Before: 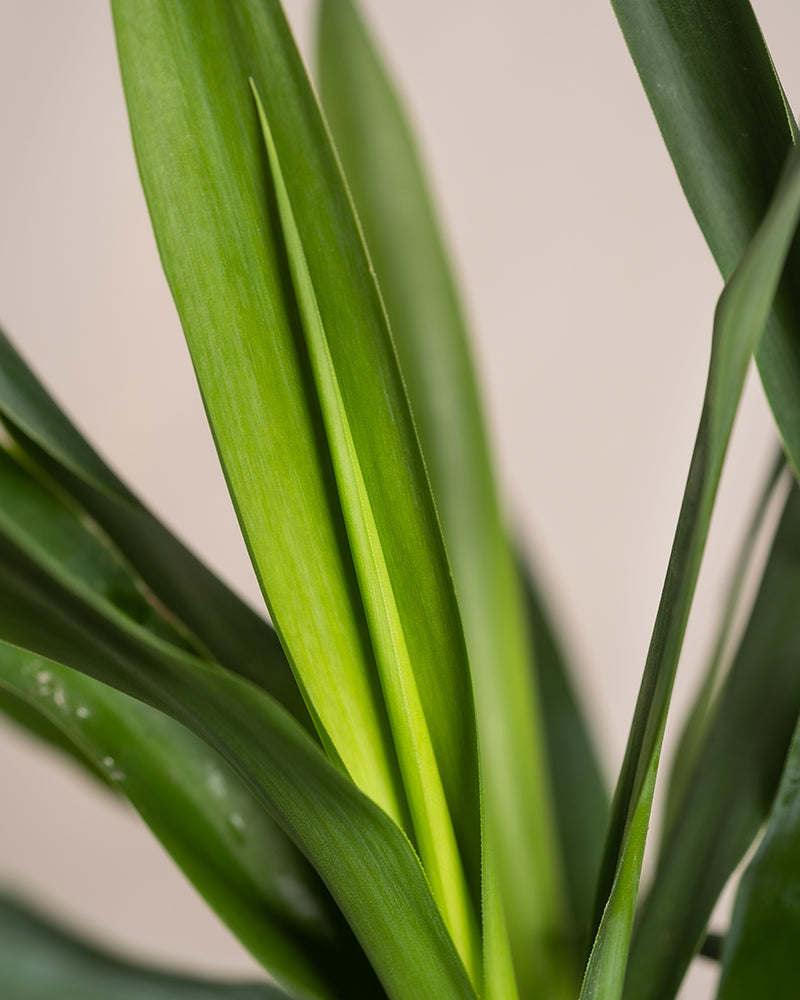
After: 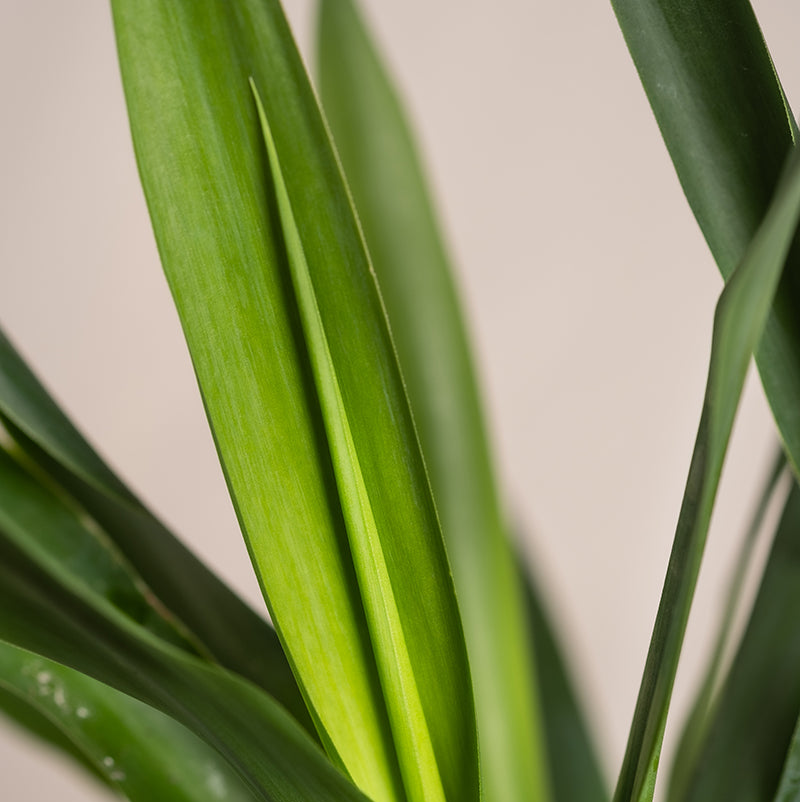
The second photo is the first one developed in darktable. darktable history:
crop: bottom 19.703%
